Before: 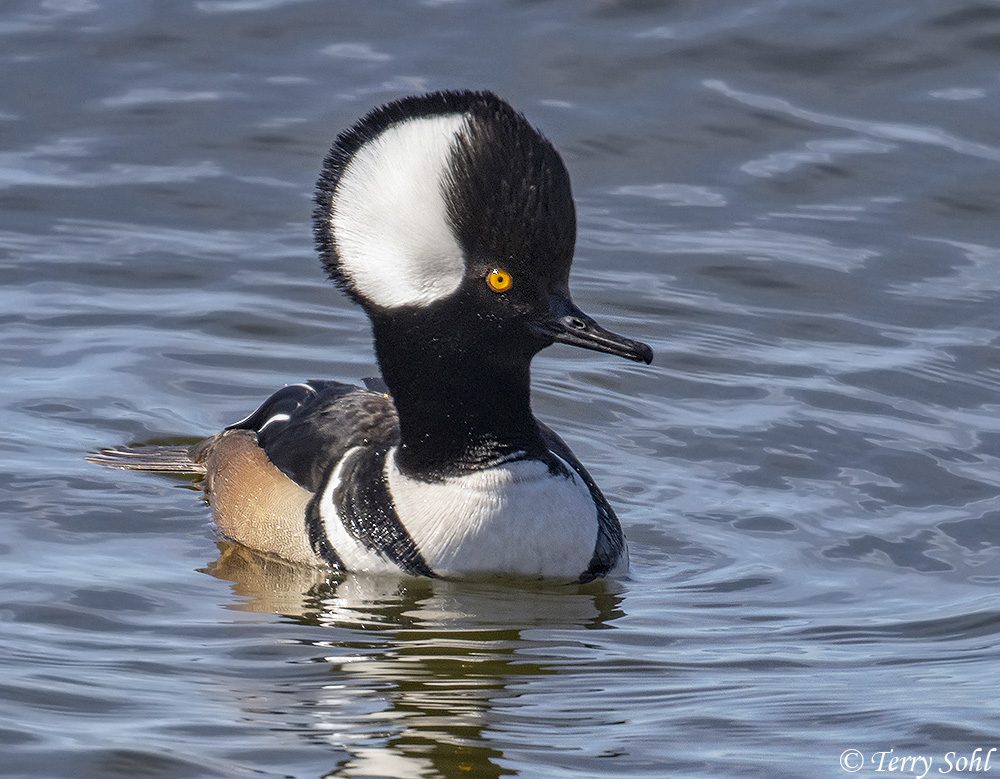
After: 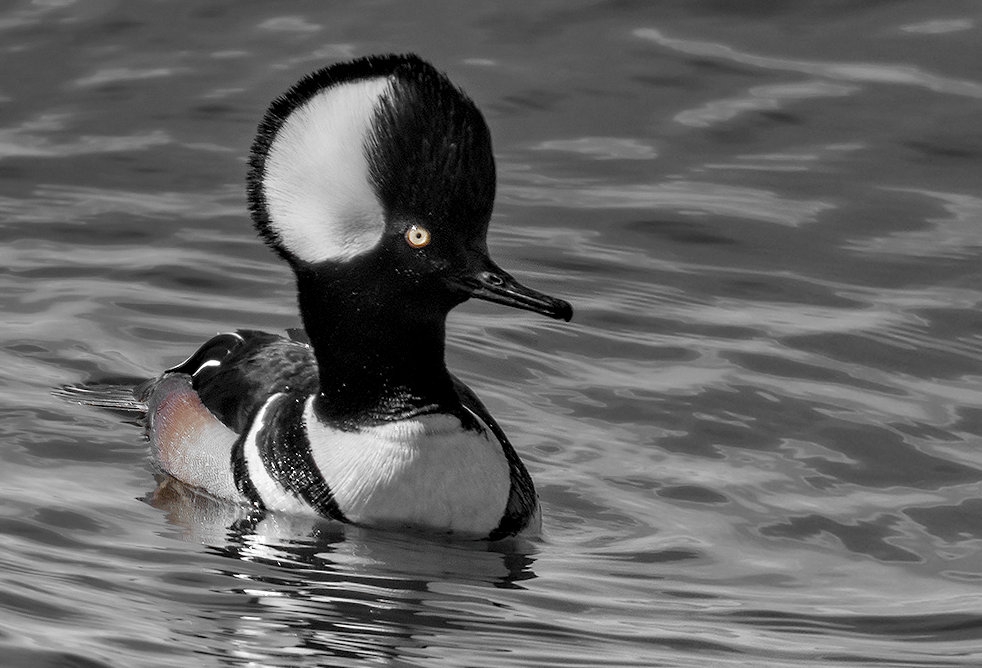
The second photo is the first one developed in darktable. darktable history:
rotate and perspective: rotation 1.69°, lens shift (vertical) -0.023, lens shift (horizontal) -0.291, crop left 0.025, crop right 0.988, crop top 0.092, crop bottom 0.842
tone equalizer: on, module defaults
white balance: red 0.871, blue 1.249
sharpen: radius 5.325, amount 0.312, threshold 26.433
color zones: curves: ch0 [(0, 0.497) (0.096, 0.361) (0.221, 0.538) (0.429, 0.5) (0.571, 0.5) (0.714, 0.5) (0.857, 0.5) (1, 0.497)]; ch1 [(0, 0.5) (0.143, 0.5) (0.257, -0.002) (0.429, 0.04) (0.571, -0.001) (0.714, -0.015) (0.857, 0.024) (1, 0.5)]
color balance: output saturation 120%
graduated density: rotation 5.63°, offset 76.9
contrast equalizer: y [[0.514, 0.573, 0.581, 0.508, 0.5, 0.5], [0.5 ×6], [0.5 ×6], [0 ×6], [0 ×6]]
